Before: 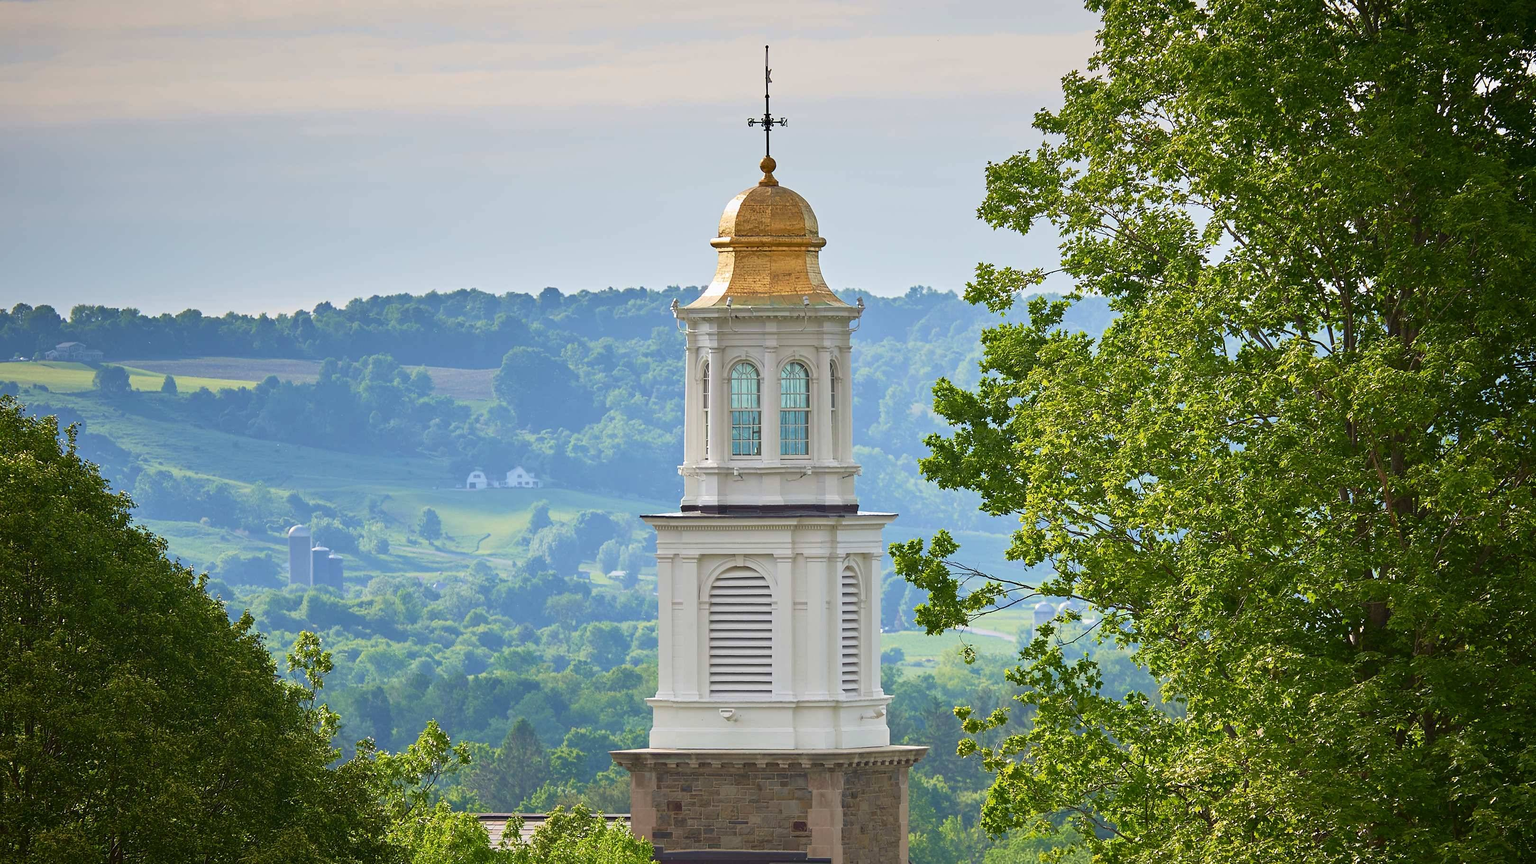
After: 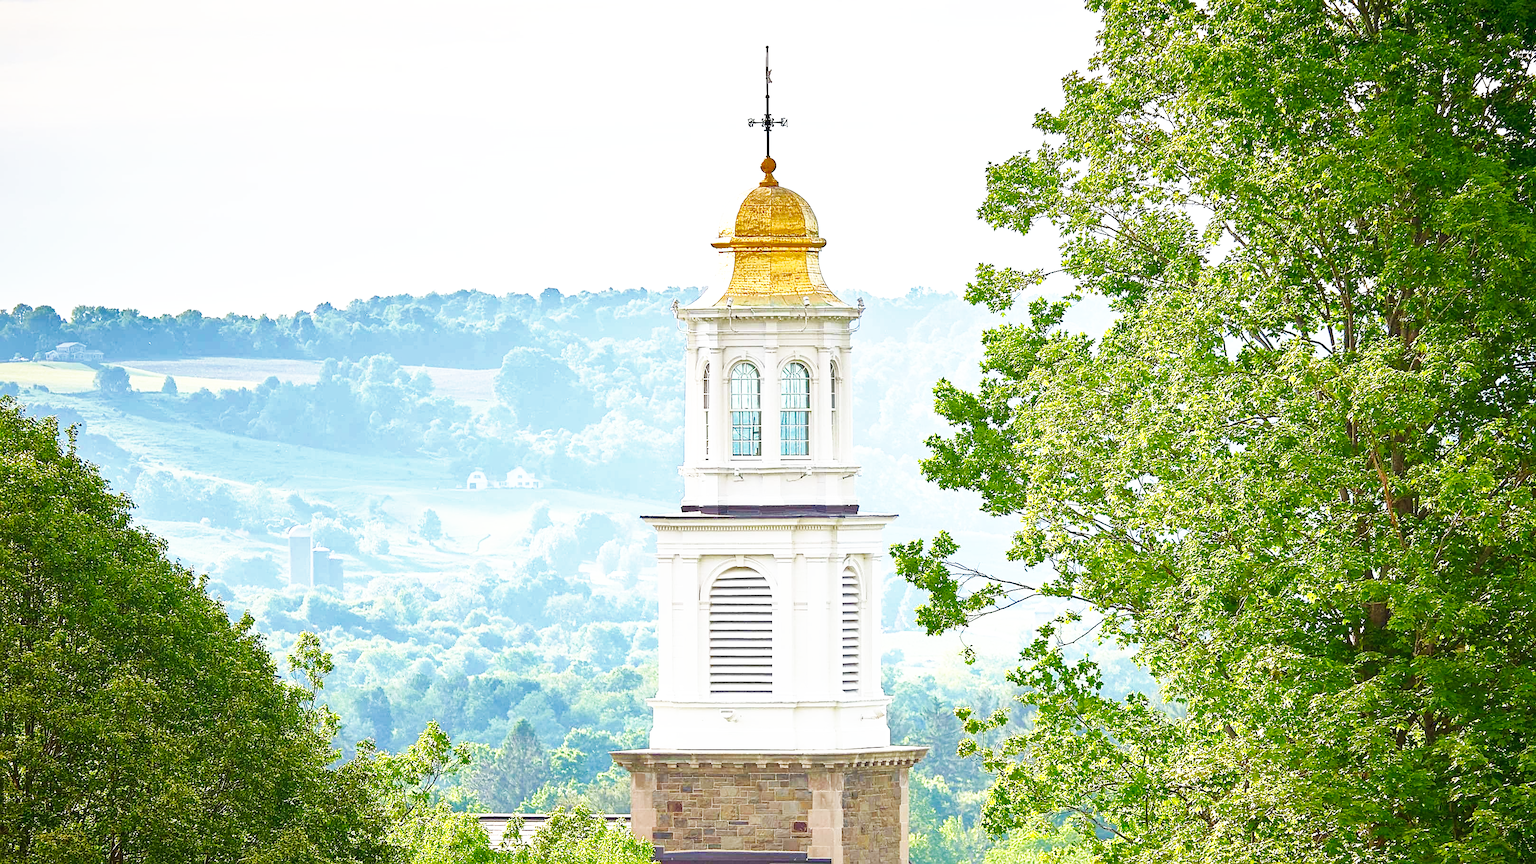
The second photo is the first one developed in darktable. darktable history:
shadows and highlights: on, module defaults
exposure: exposure 0.77 EV, compensate highlight preservation false
sharpen: on, module defaults
base curve: curves: ch0 [(0, 0) (0.007, 0.004) (0.027, 0.03) (0.046, 0.07) (0.207, 0.54) (0.442, 0.872) (0.673, 0.972) (1, 1)], preserve colors none
